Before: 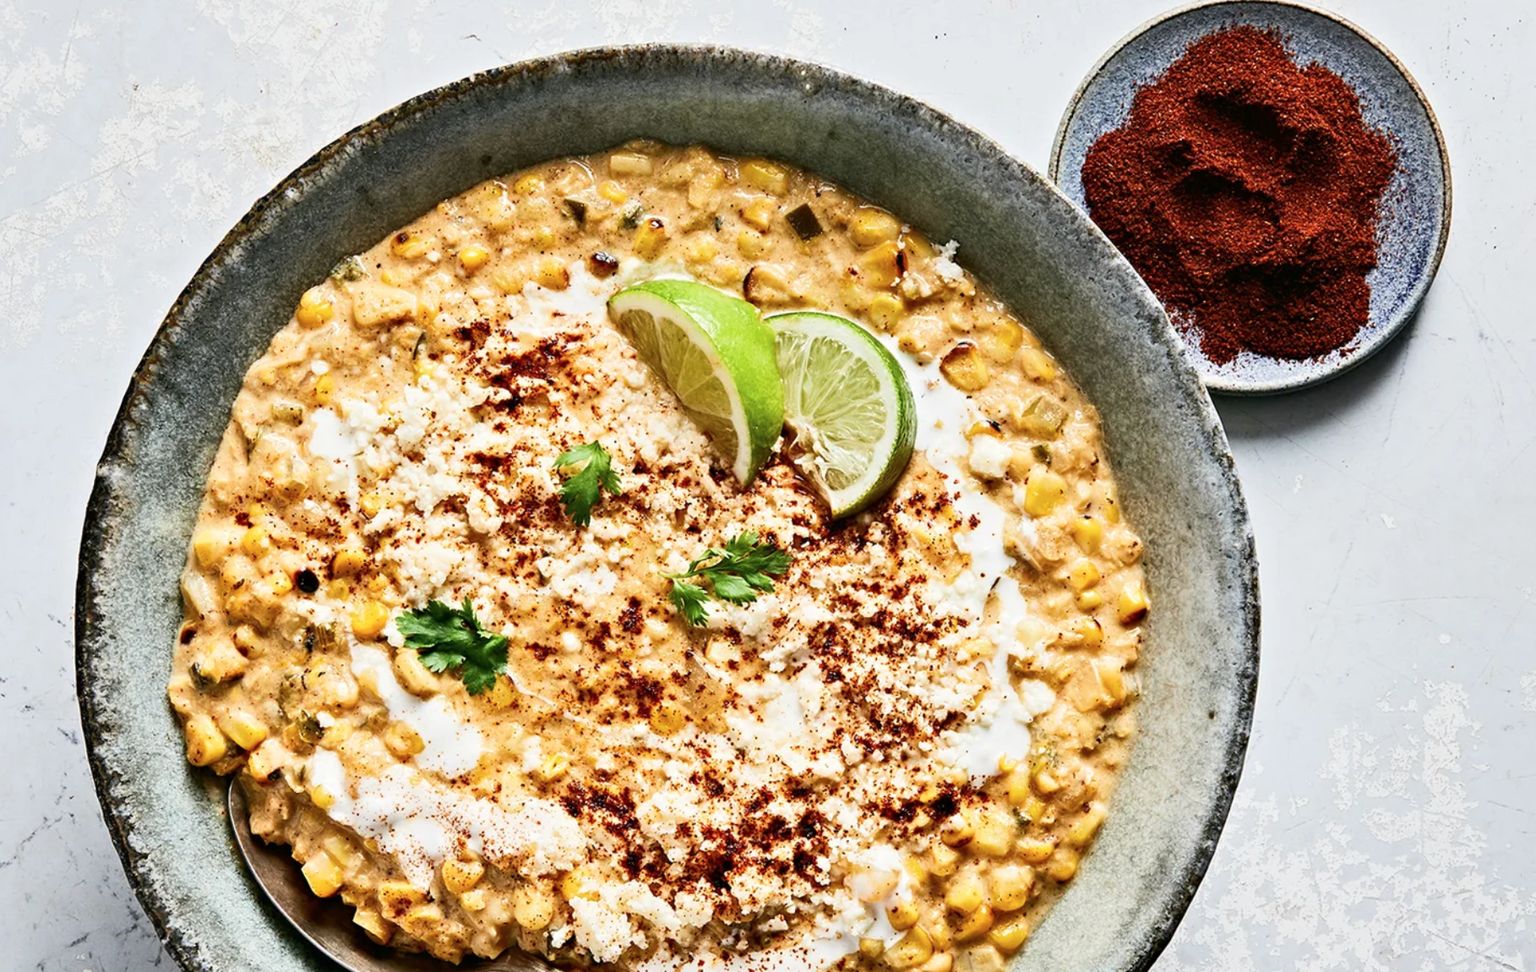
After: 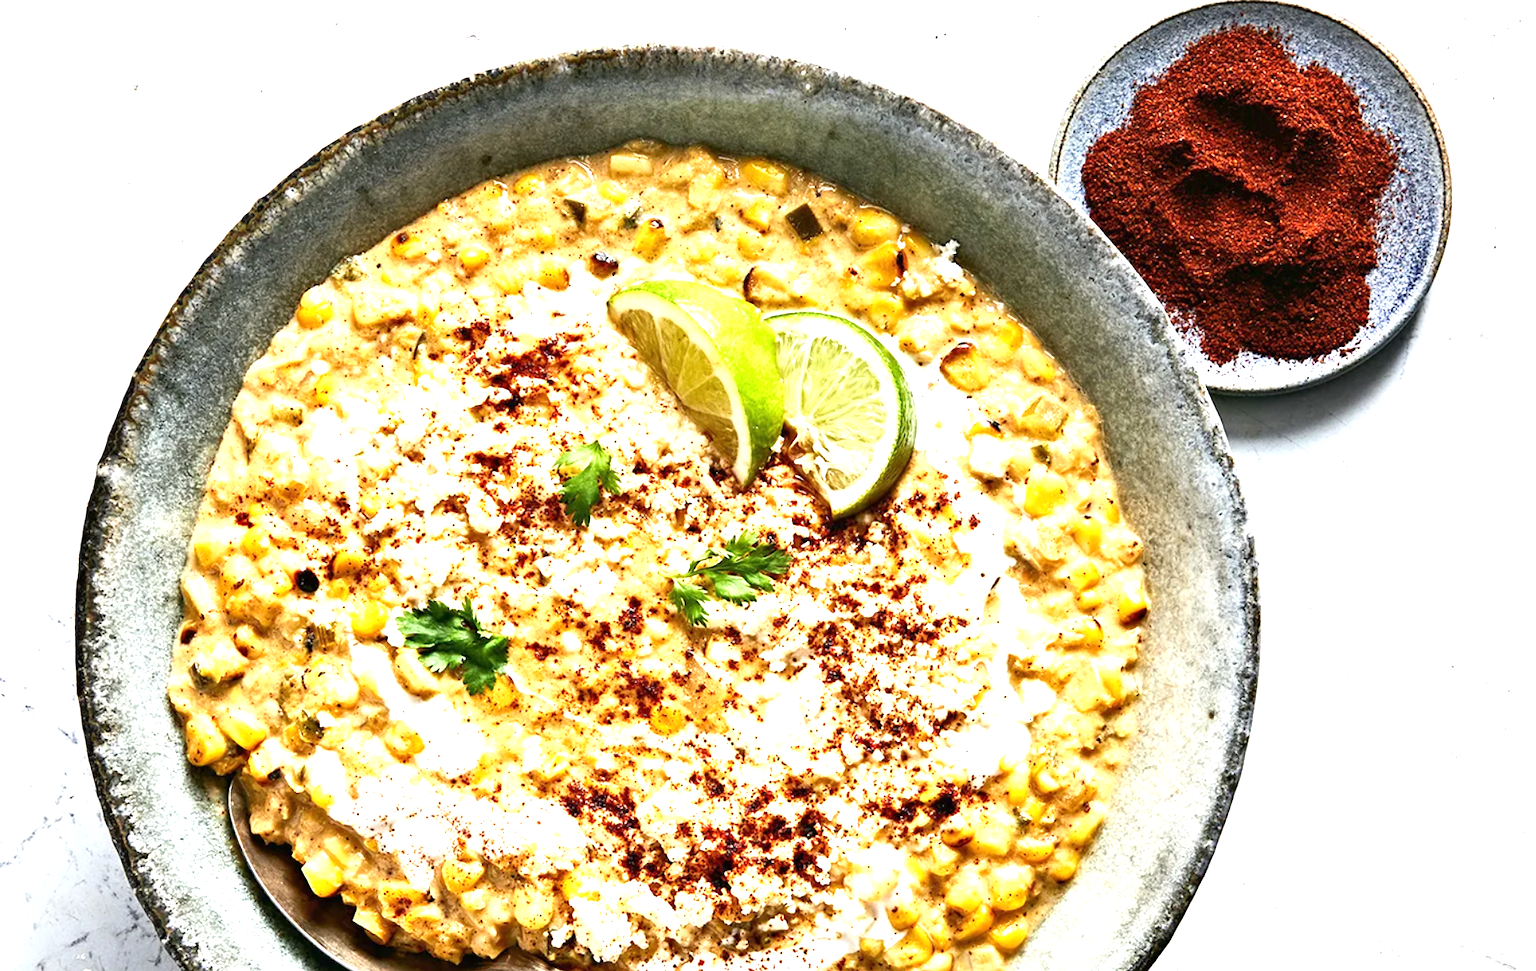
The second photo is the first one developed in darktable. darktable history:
exposure: black level correction 0, exposure 0.892 EV, compensate highlight preservation false
